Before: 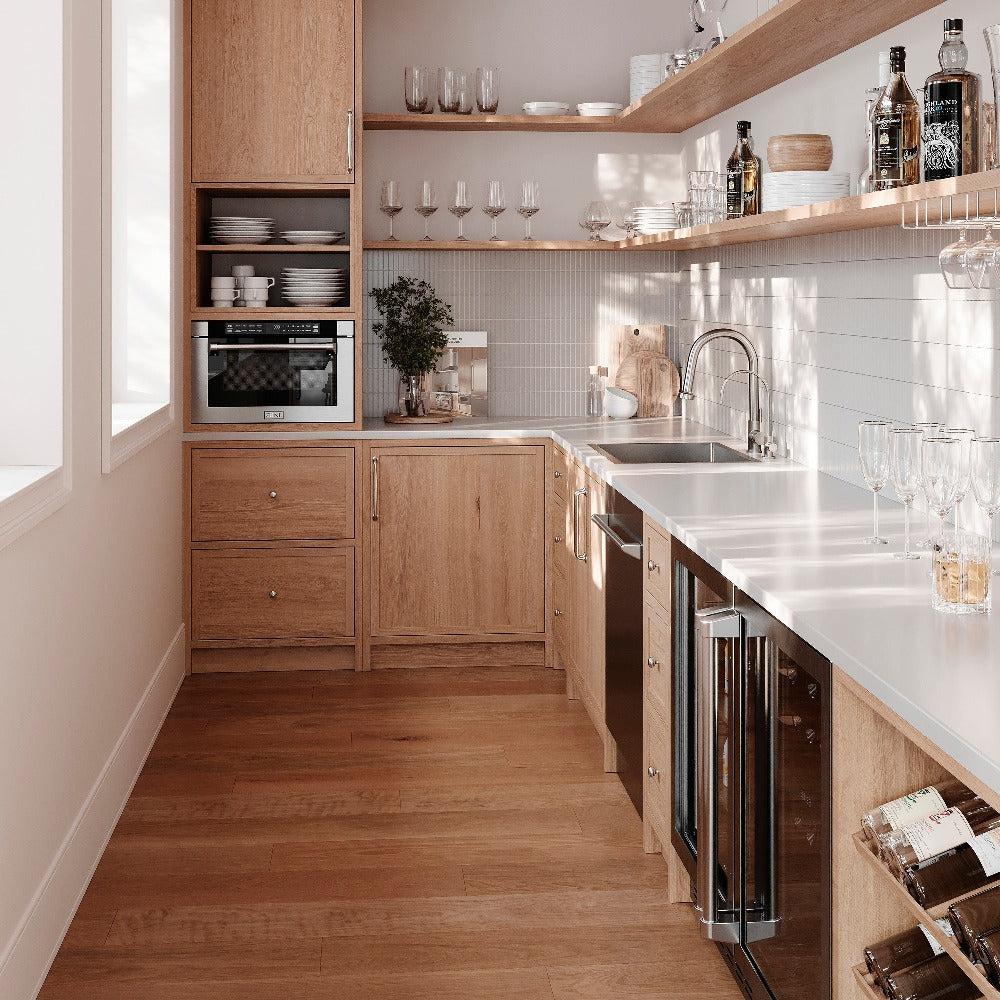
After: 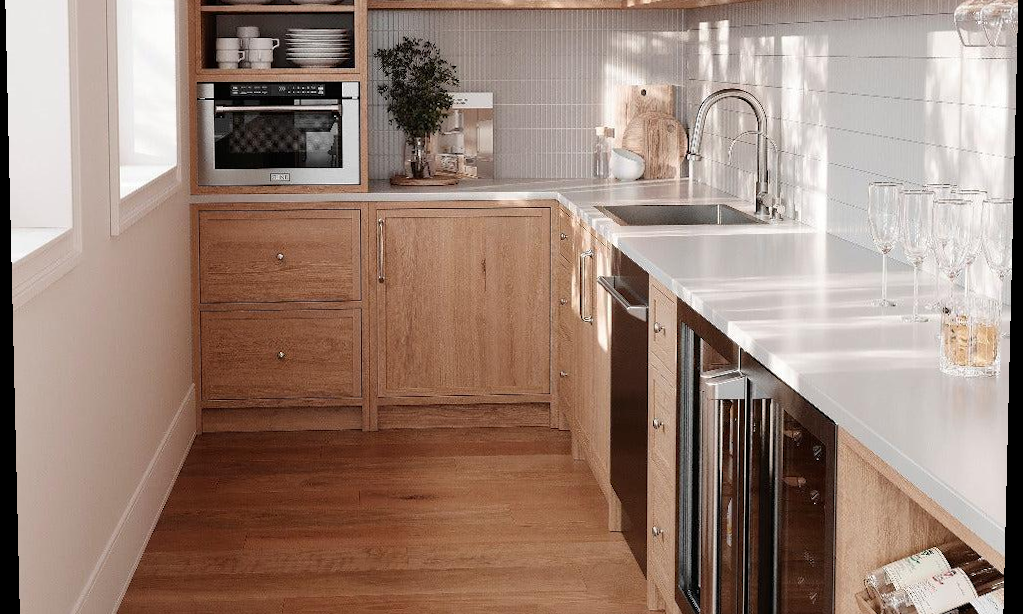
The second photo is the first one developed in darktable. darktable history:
rotate and perspective: lens shift (vertical) 0.048, lens shift (horizontal) -0.024, automatic cropping off
crop and rotate: top 25.357%, bottom 13.942%
